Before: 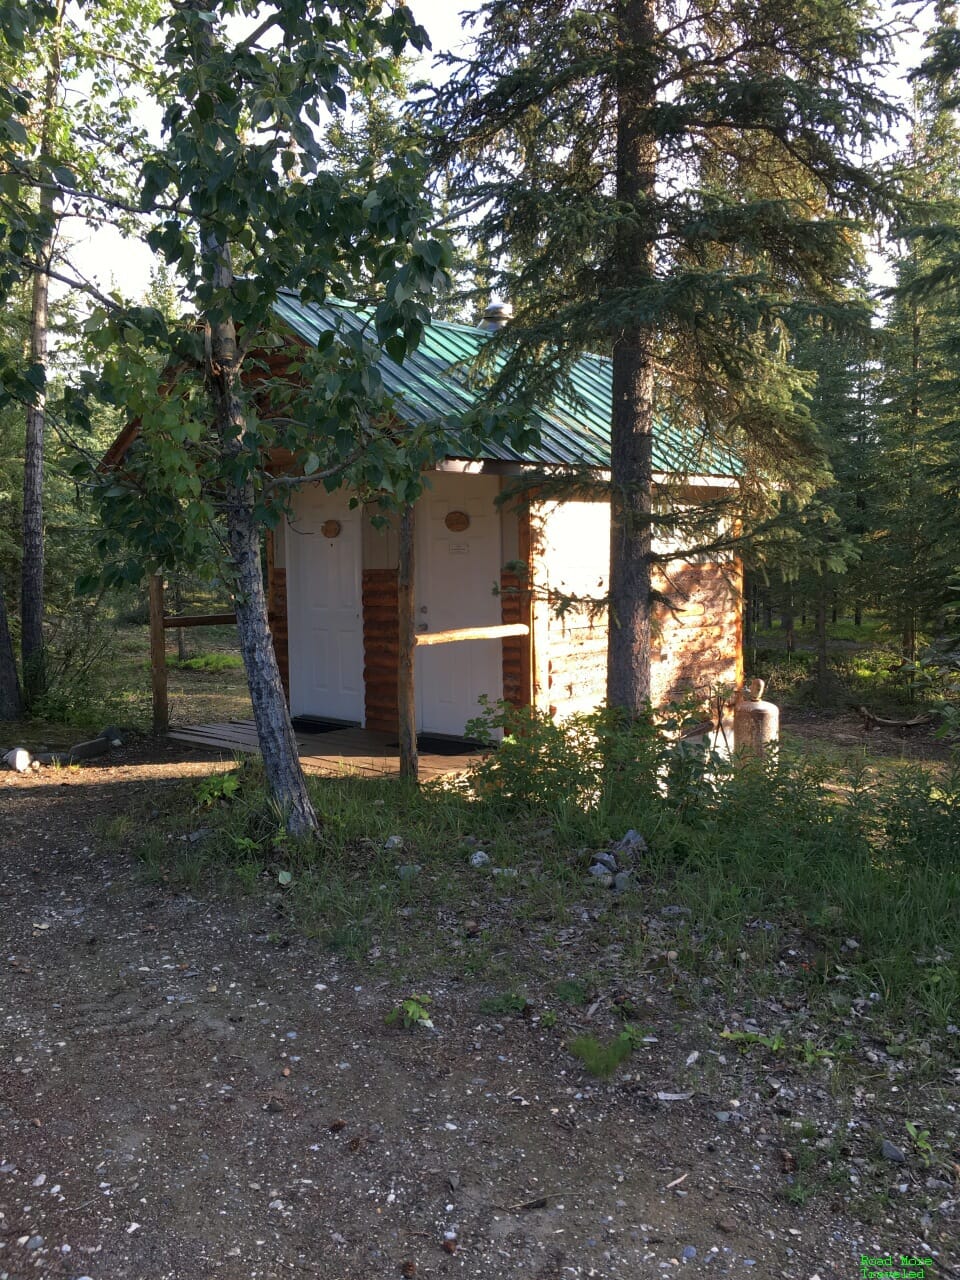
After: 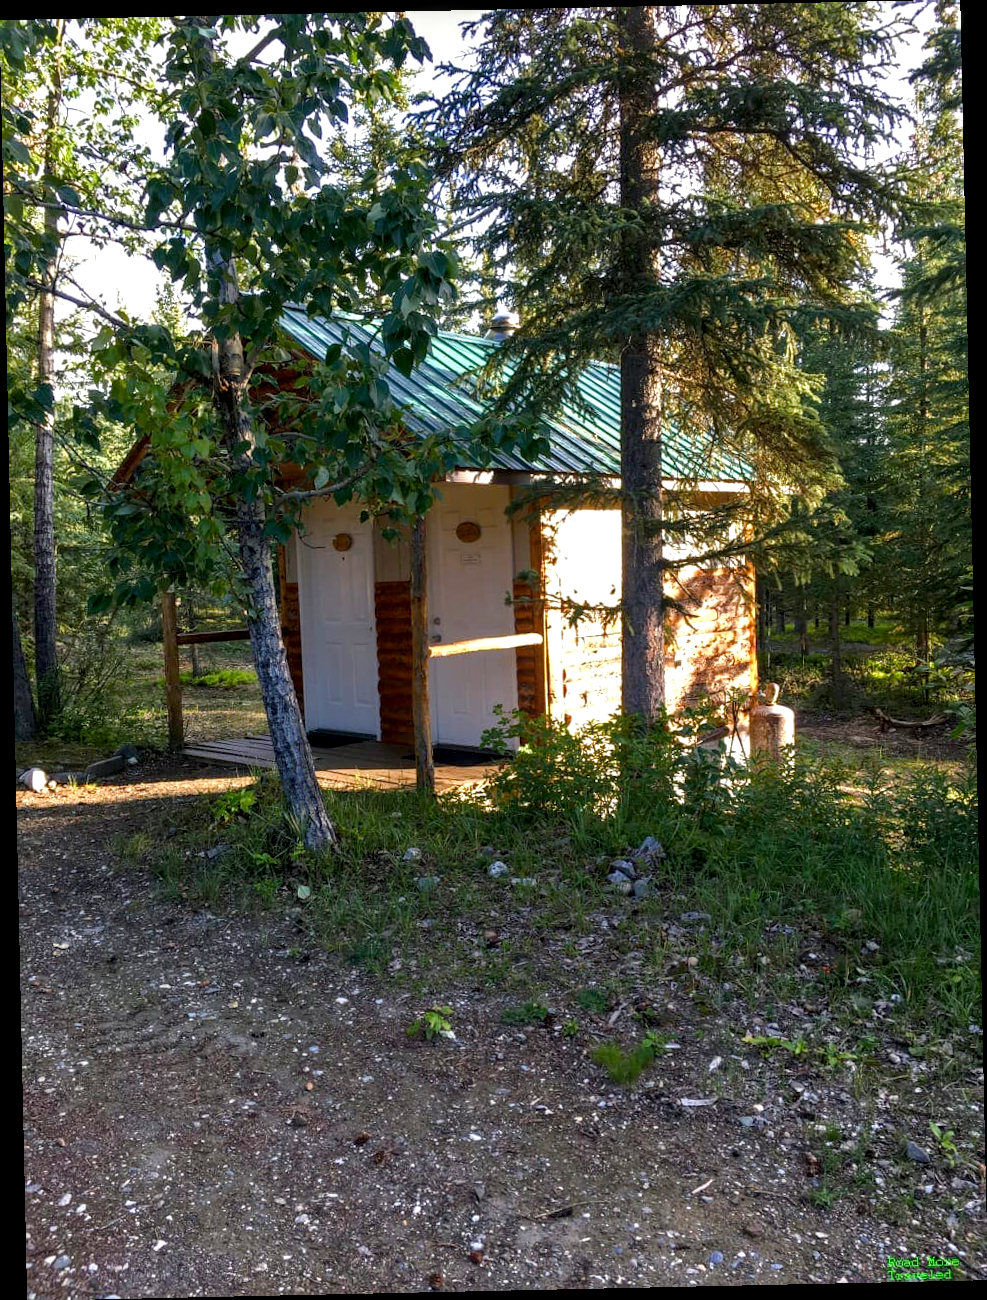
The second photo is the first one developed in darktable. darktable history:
rotate and perspective: rotation -1.24°, automatic cropping off
color balance rgb: perceptual saturation grading › global saturation 35%, perceptual saturation grading › highlights -25%, perceptual saturation grading › shadows 50%
local contrast: highlights 60%, shadows 60%, detail 160%
